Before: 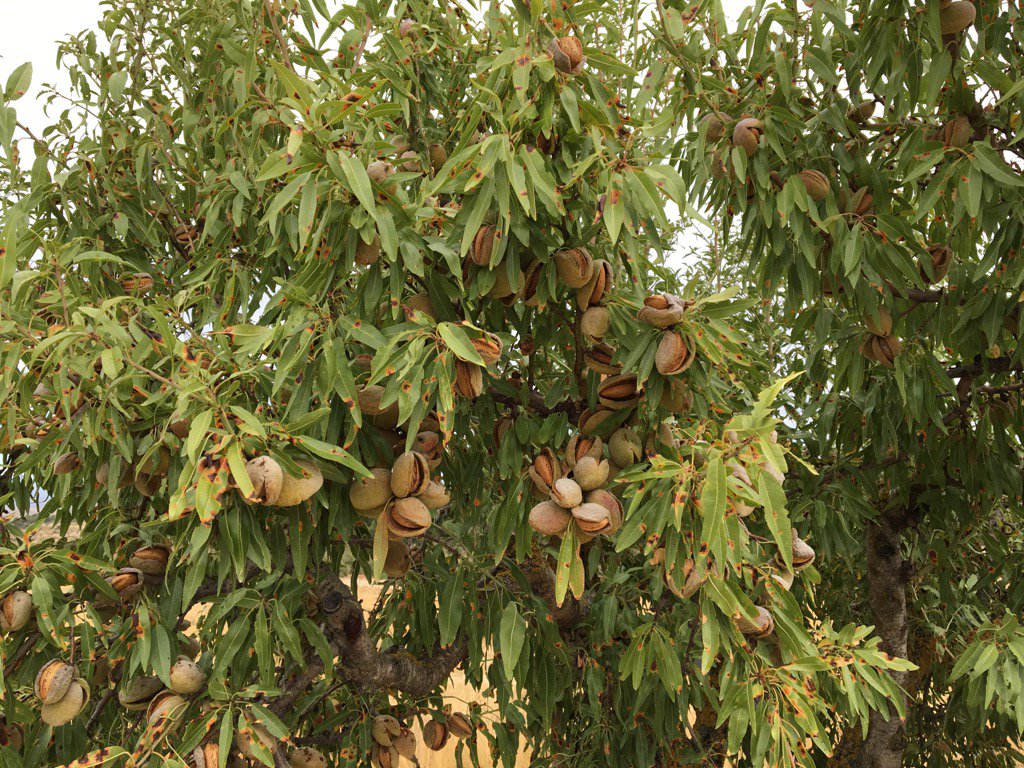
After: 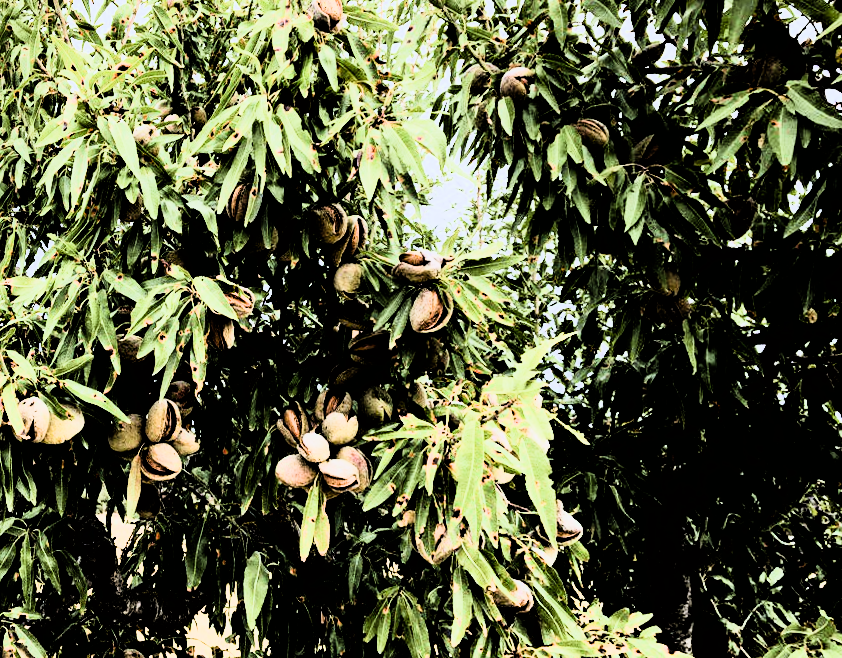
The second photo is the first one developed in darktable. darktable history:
filmic rgb: black relative exposure -4 EV, white relative exposure 3 EV, hardness 3.02, contrast 1.4
tone equalizer: -8 EV -1.08 EV, -7 EV -1.01 EV, -6 EV -0.867 EV, -5 EV -0.578 EV, -3 EV 0.578 EV, -2 EV 0.867 EV, -1 EV 1.01 EV, +0 EV 1.08 EV, edges refinement/feathering 500, mask exposure compensation -1.57 EV, preserve details no
rotate and perspective: rotation 1.69°, lens shift (vertical) -0.023, lens shift (horizontal) -0.291, crop left 0.025, crop right 0.988, crop top 0.092, crop bottom 0.842
crop: left 16.145%
color balance rgb: shadows lift › luminance -10%, shadows lift › chroma 1%, shadows lift › hue 113°, power › luminance -15%, highlights gain › chroma 0.2%, highlights gain › hue 333°, global offset › luminance 0.5%, perceptual saturation grading › global saturation 20%, perceptual saturation grading › highlights -50%, perceptual saturation grading › shadows 25%, contrast -10%
white balance: red 0.926, green 1.003, blue 1.133
rgb curve: curves: ch0 [(0, 0) (0.21, 0.15) (0.24, 0.21) (0.5, 0.75) (0.75, 0.96) (0.89, 0.99) (1, 1)]; ch1 [(0, 0.02) (0.21, 0.13) (0.25, 0.2) (0.5, 0.67) (0.75, 0.9) (0.89, 0.97) (1, 1)]; ch2 [(0, 0.02) (0.21, 0.13) (0.25, 0.2) (0.5, 0.67) (0.75, 0.9) (0.89, 0.97) (1, 1)], compensate middle gray true
